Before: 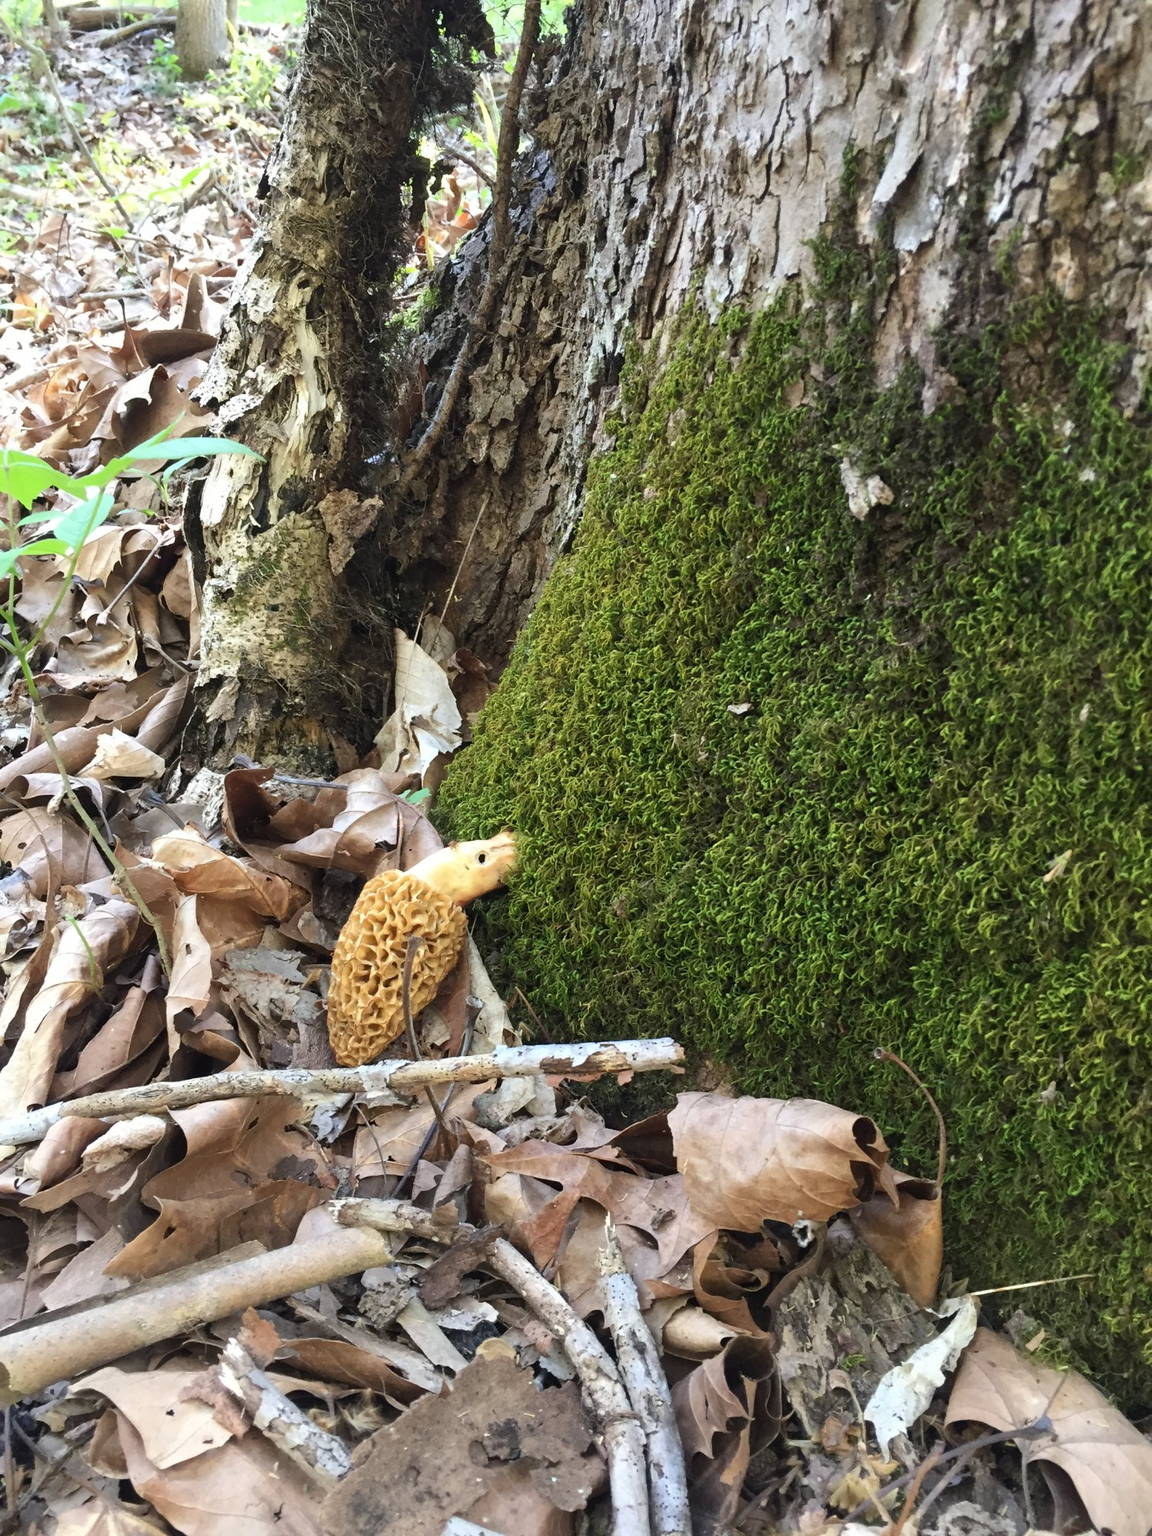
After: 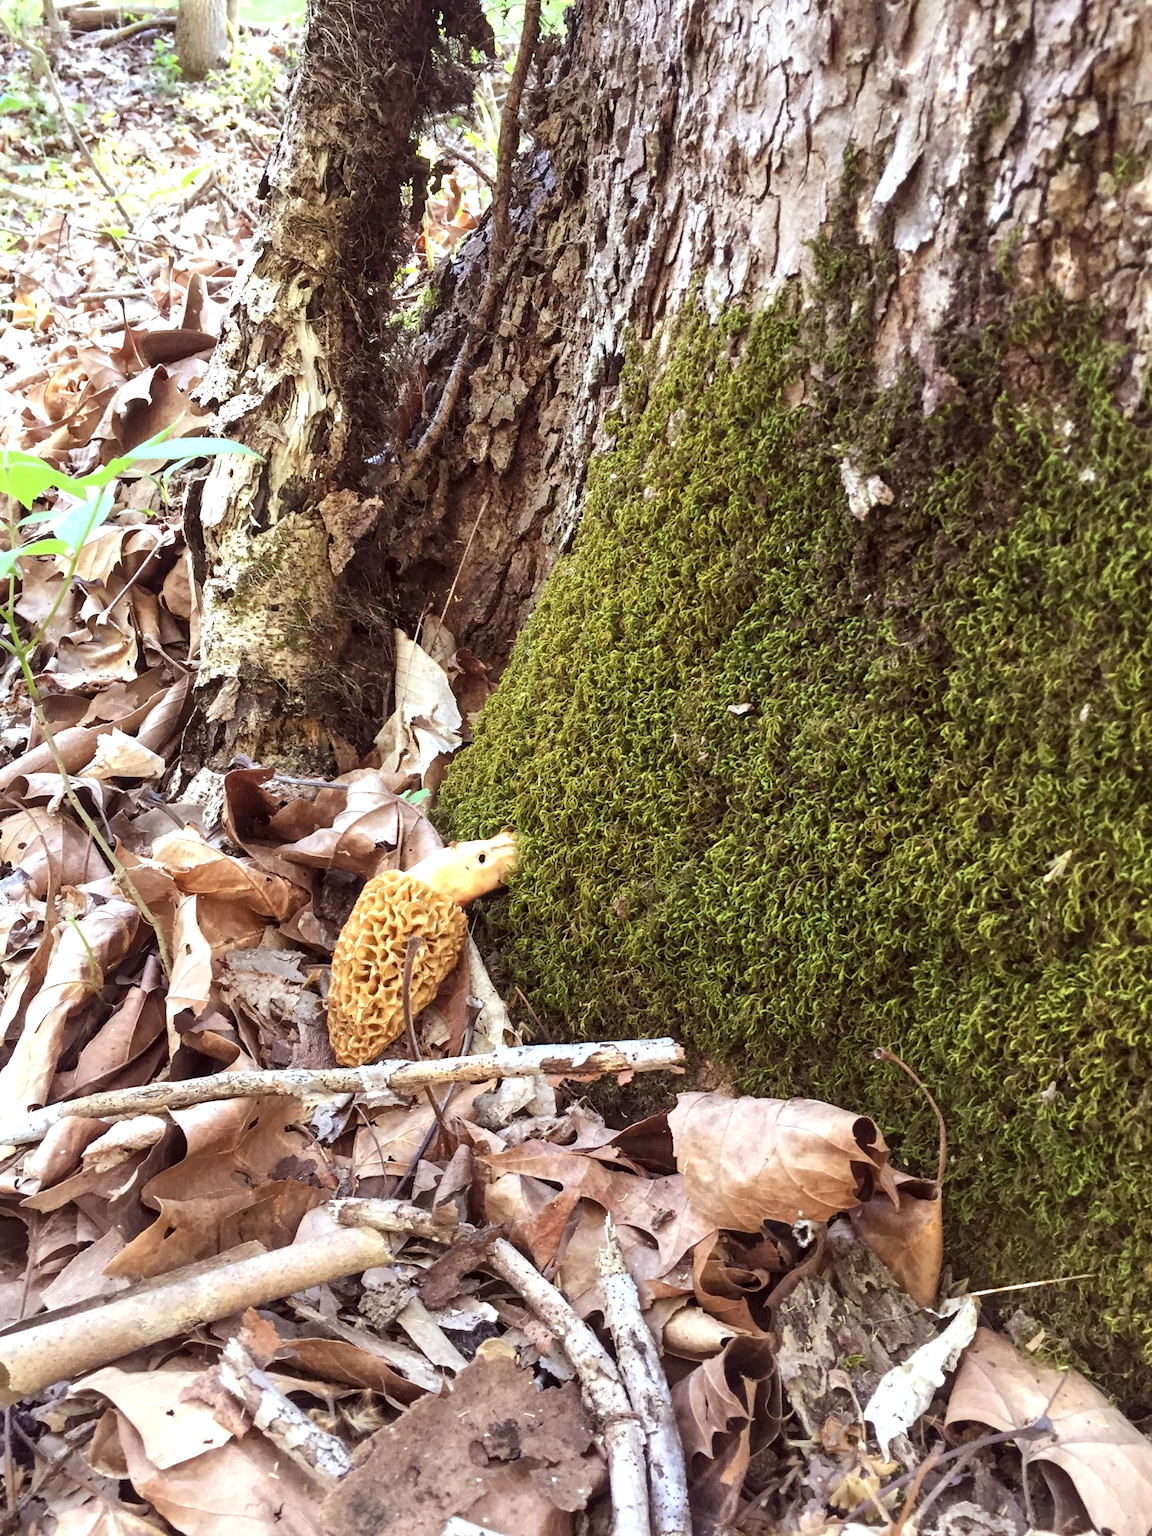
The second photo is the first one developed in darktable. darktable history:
local contrast: highlights 83%, shadows 81%
exposure: exposure 0.29 EV, compensate highlight preservation false
rgb levels: mode RGB, independent channels, levels [[0, 0.474, 1], [0, 0.5, 1], [0, 0.5, 1]]
